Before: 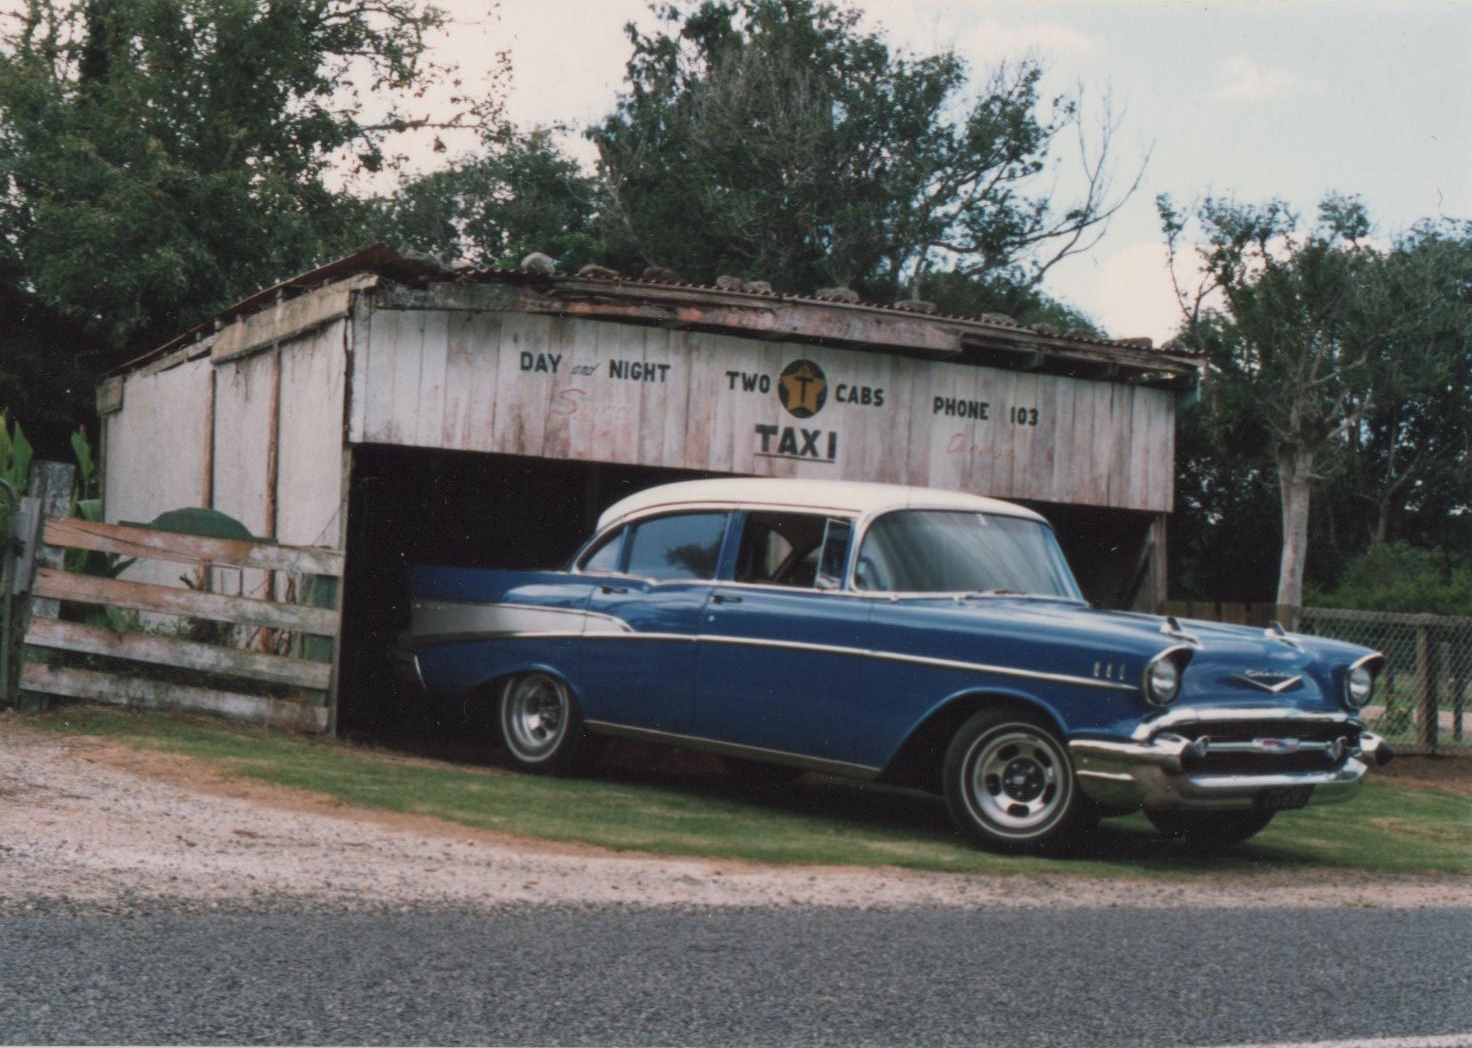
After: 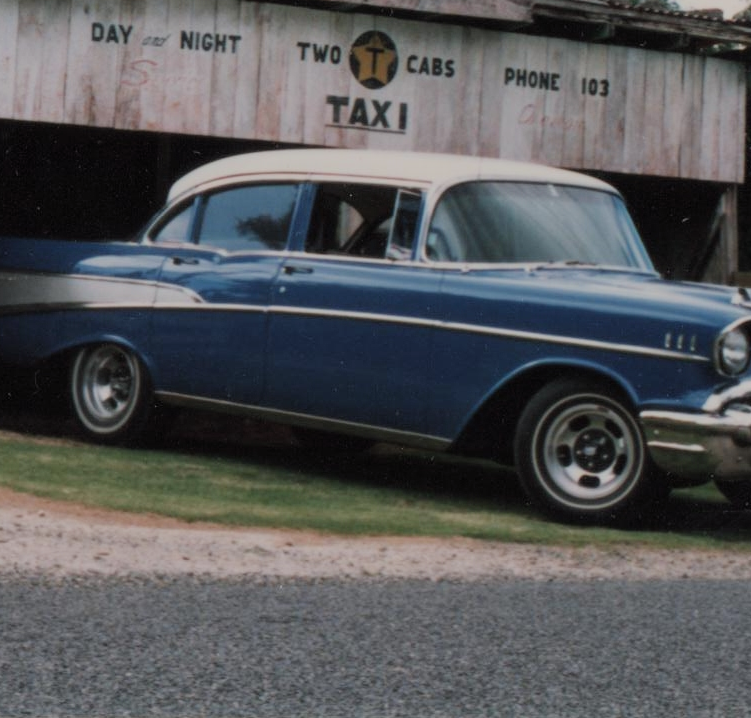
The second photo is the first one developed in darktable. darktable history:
filmic rgb: black relative exposure -7.65 EV, white relative exposure 4.56 EV, hardness 3.61
crop and rotate: left 29.145%, top 31.476%, right 19.805%
